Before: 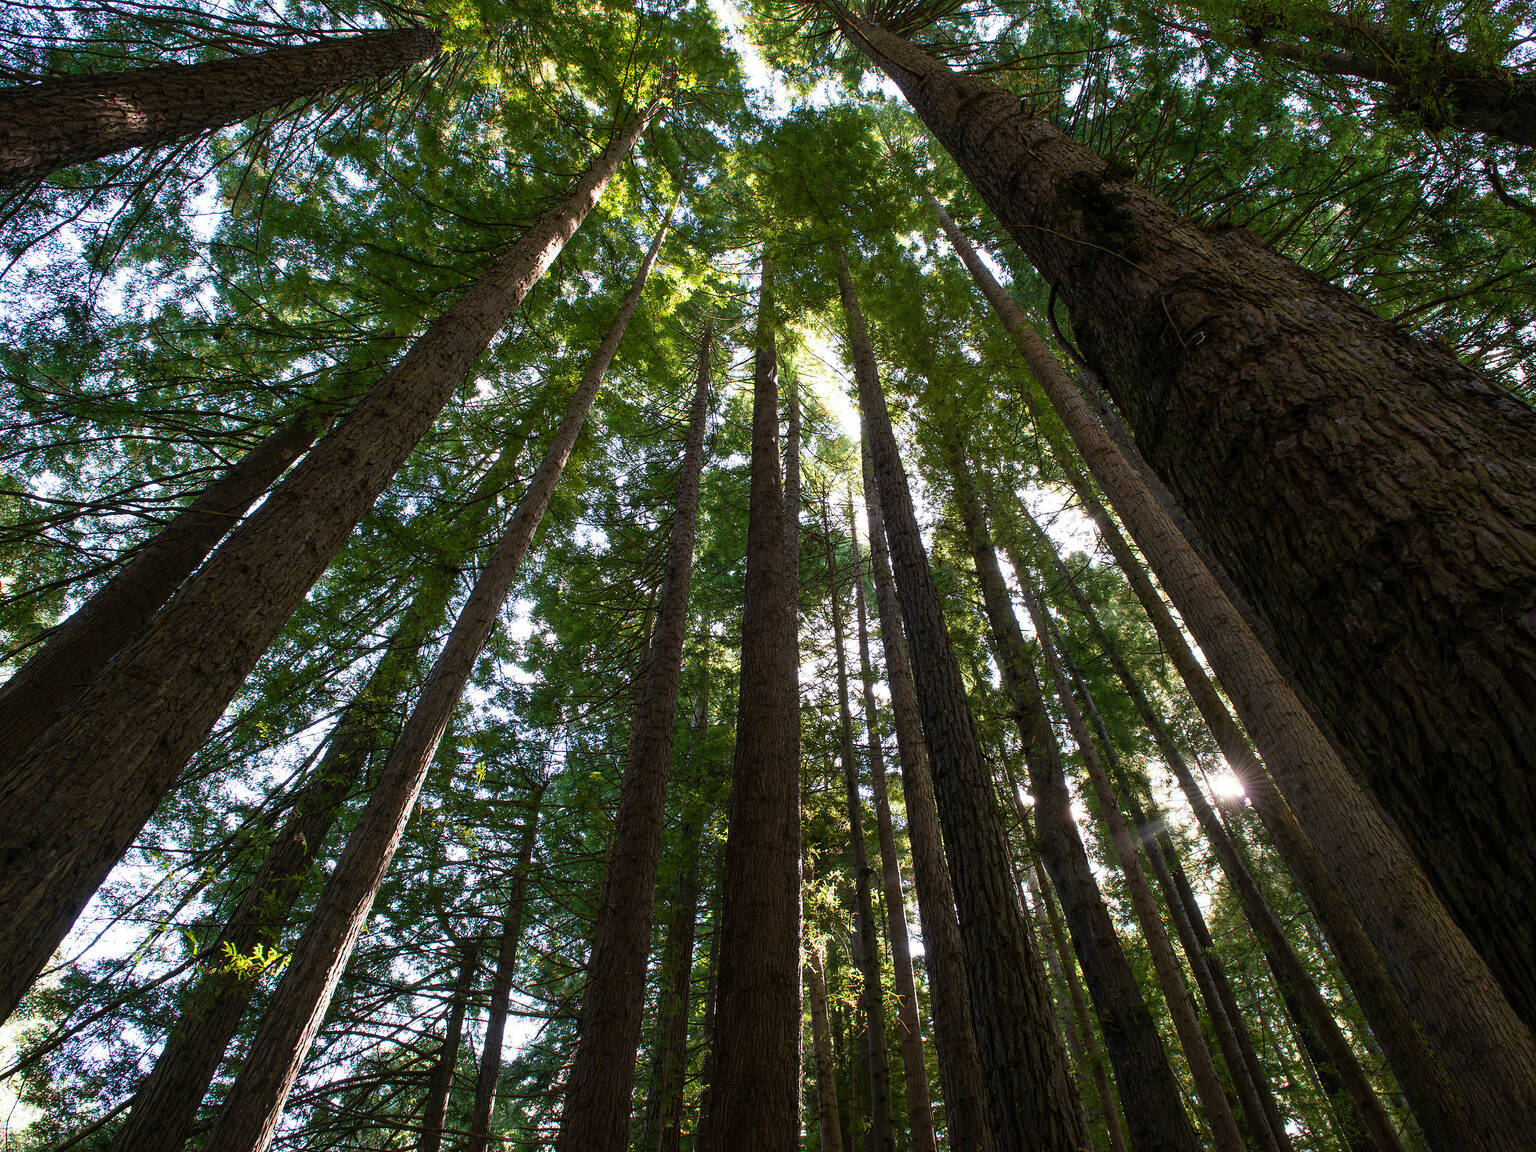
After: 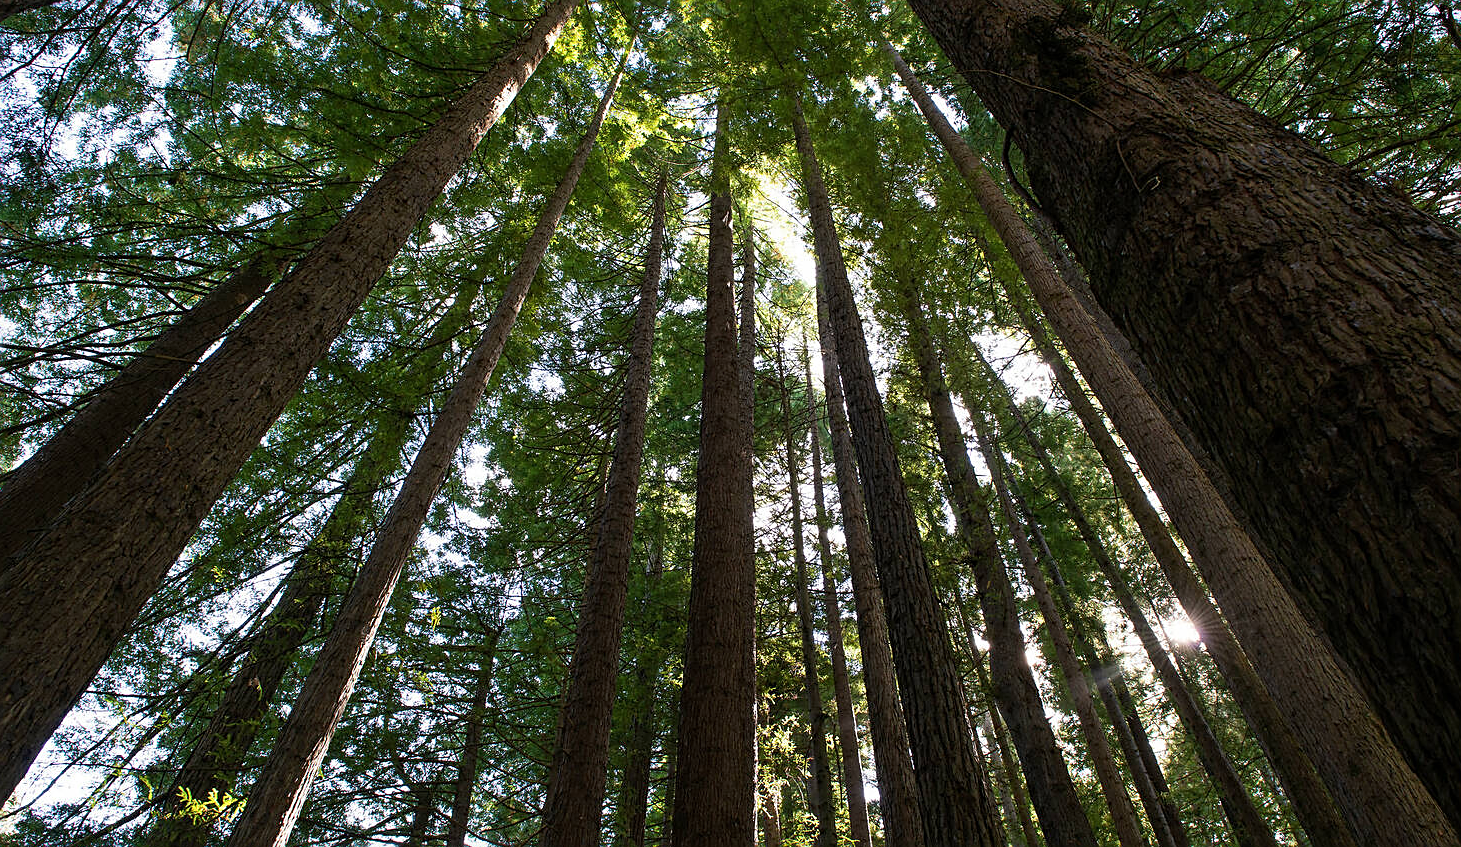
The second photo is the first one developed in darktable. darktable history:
sharpen: on, module defaults
crop and rotate: left 2.96%, top 13.534%, right 1.869%, bottom 12.886%
